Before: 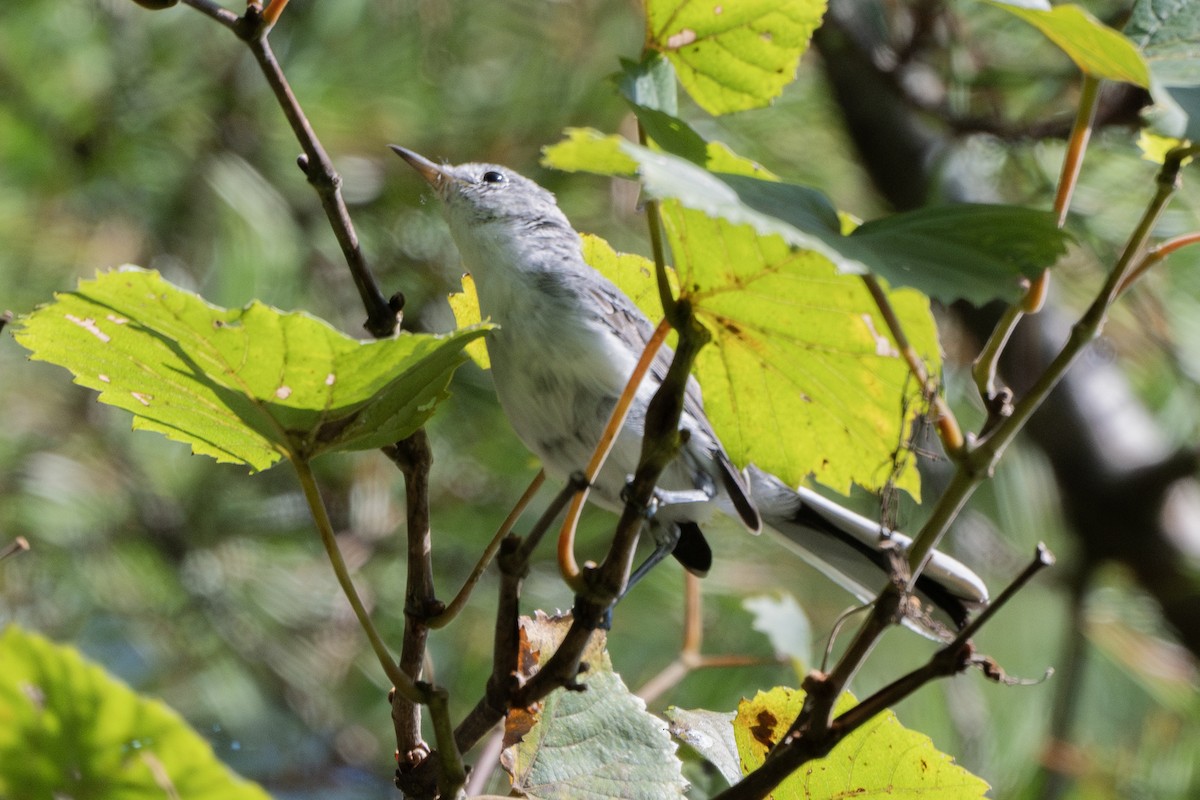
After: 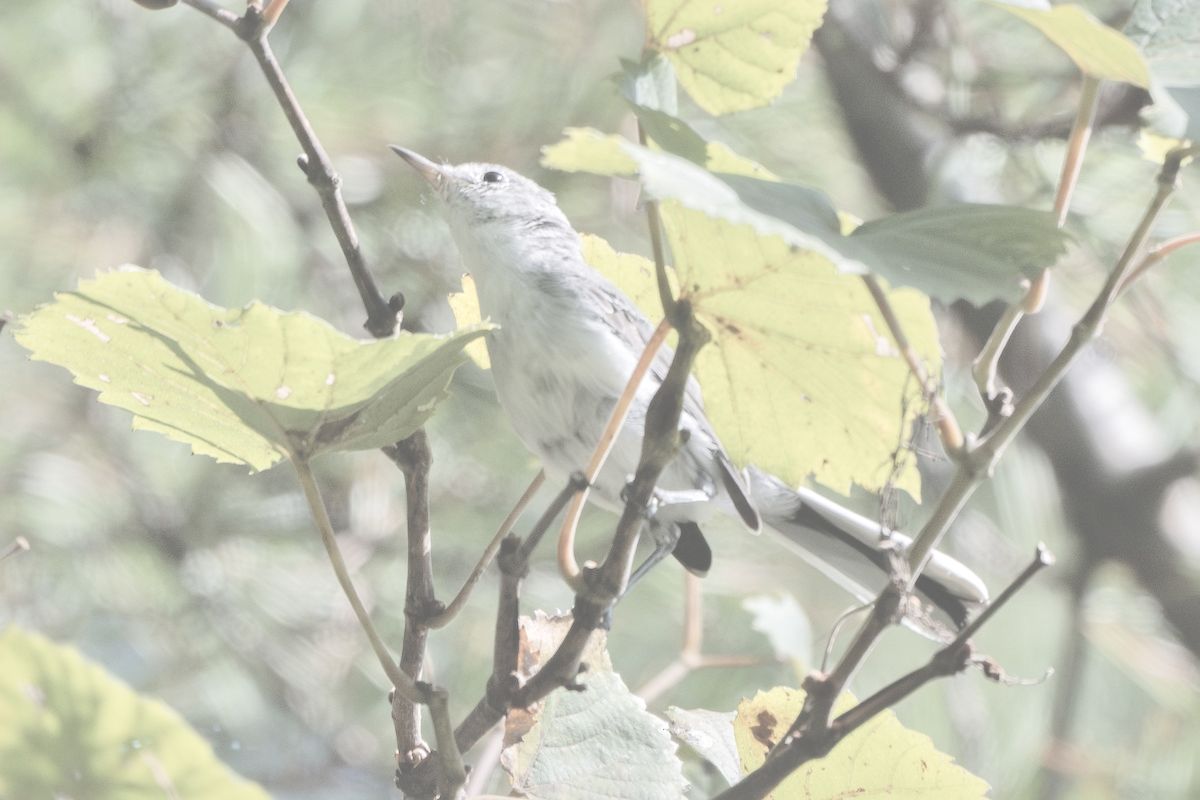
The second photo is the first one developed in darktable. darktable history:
local contrast: mode bilateral grid, contrast 20, coarseness 50, detail 150%, midtone range 0.2
contrast brightness saturation: contrast -0.32, brightness 0.75, saturation -0.78
exposure: exposure 0.426 EV, compensate highlight preservation false
velvia: strength 17%
